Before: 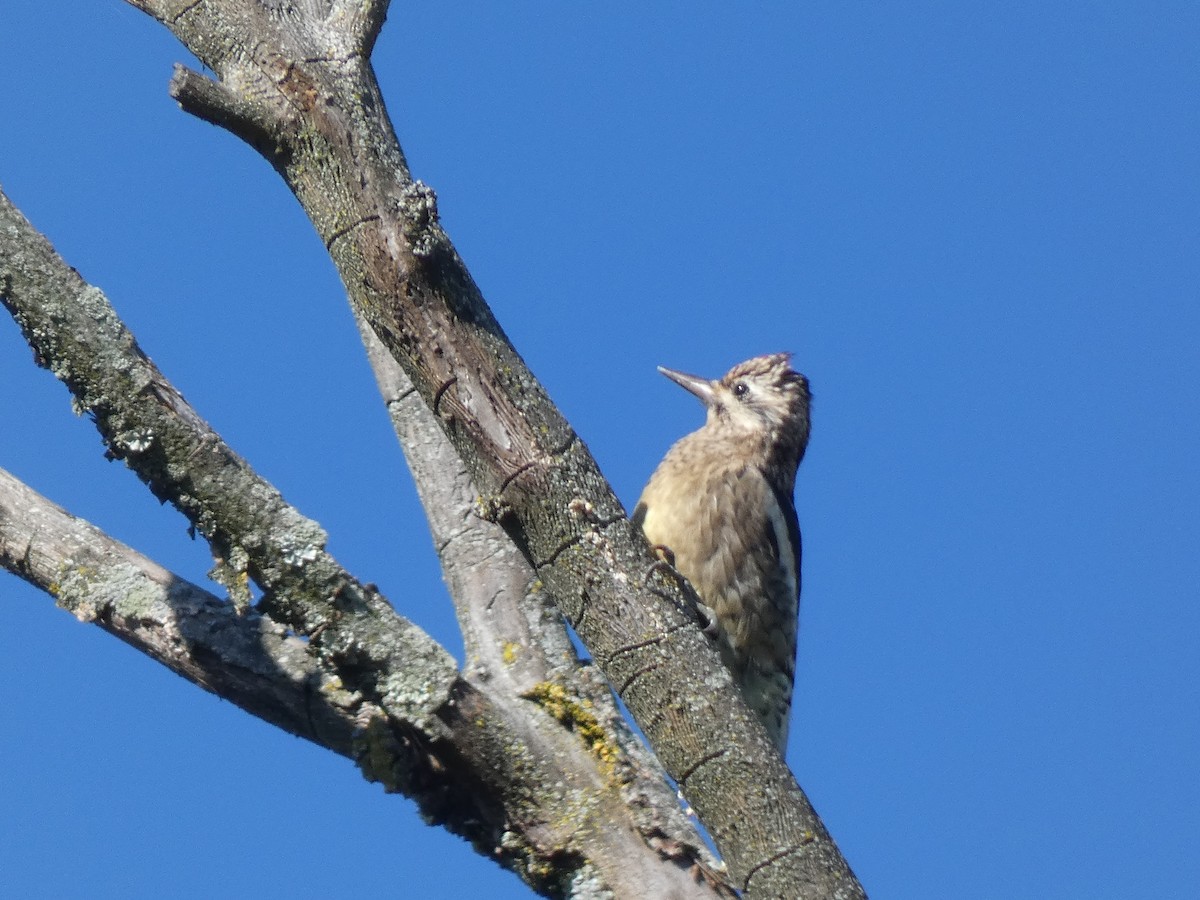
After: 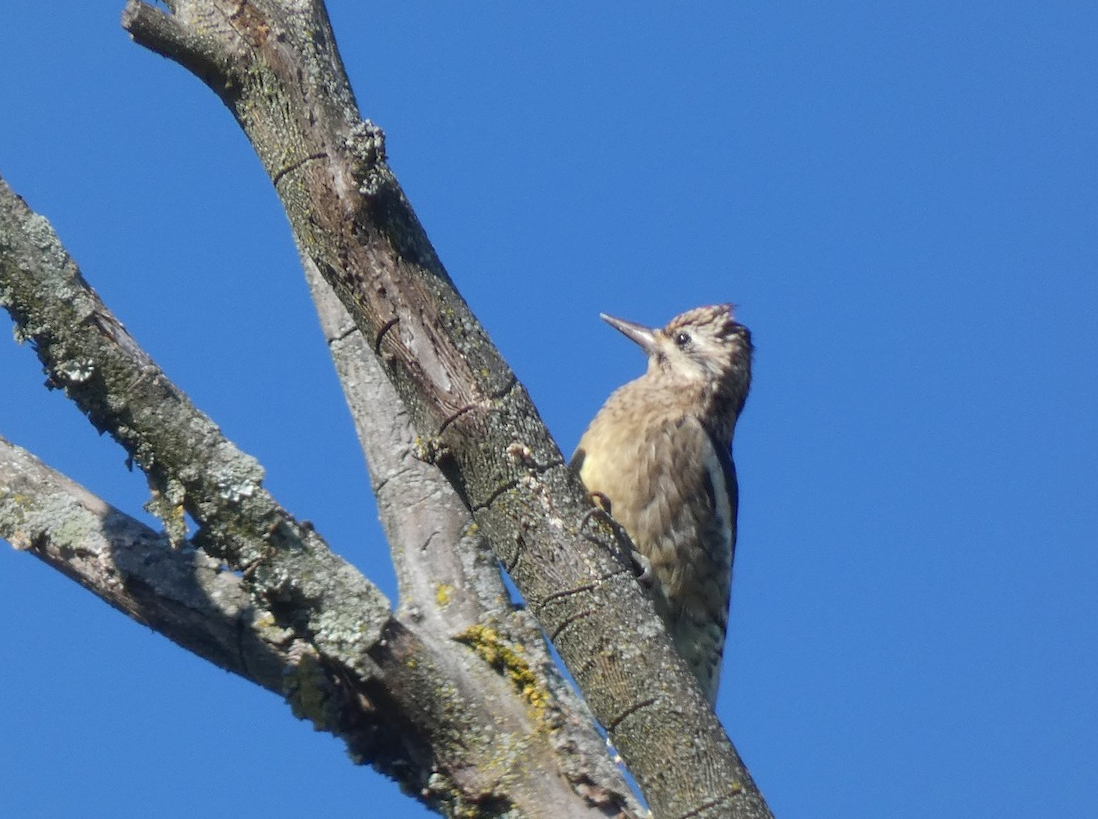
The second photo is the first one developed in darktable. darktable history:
crop and rotate: angle -1.87°, left 3.112%, top 4.227%, right 1.368%, bottom 0.768%
shadows and highlights: on, module defaults
